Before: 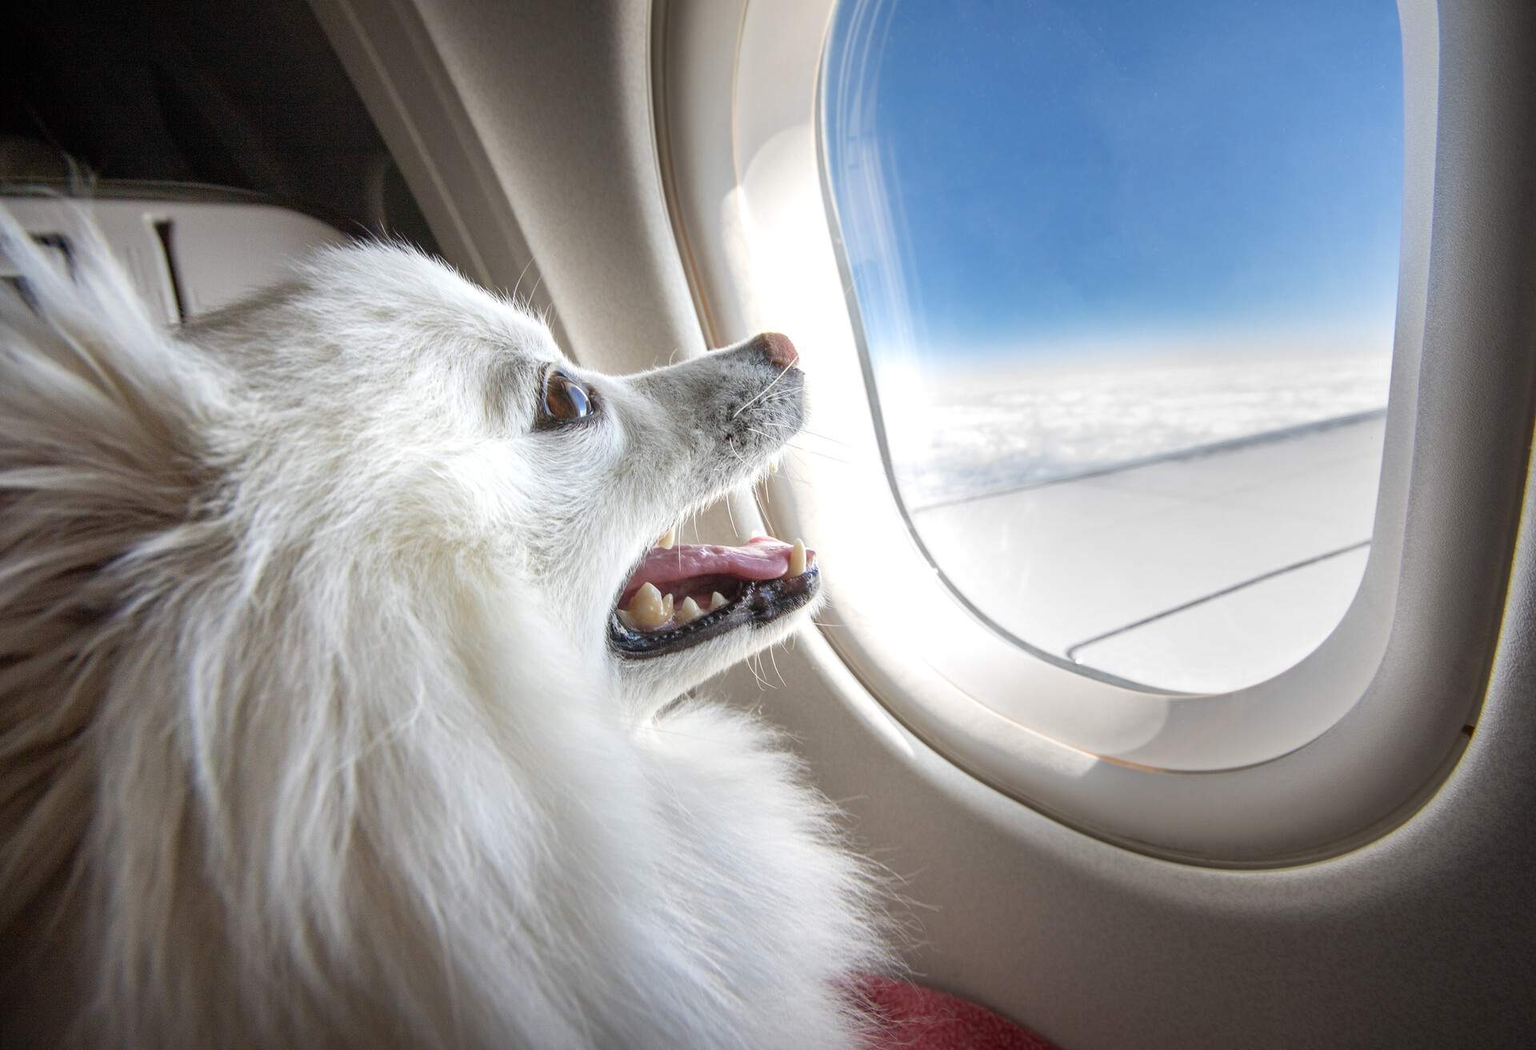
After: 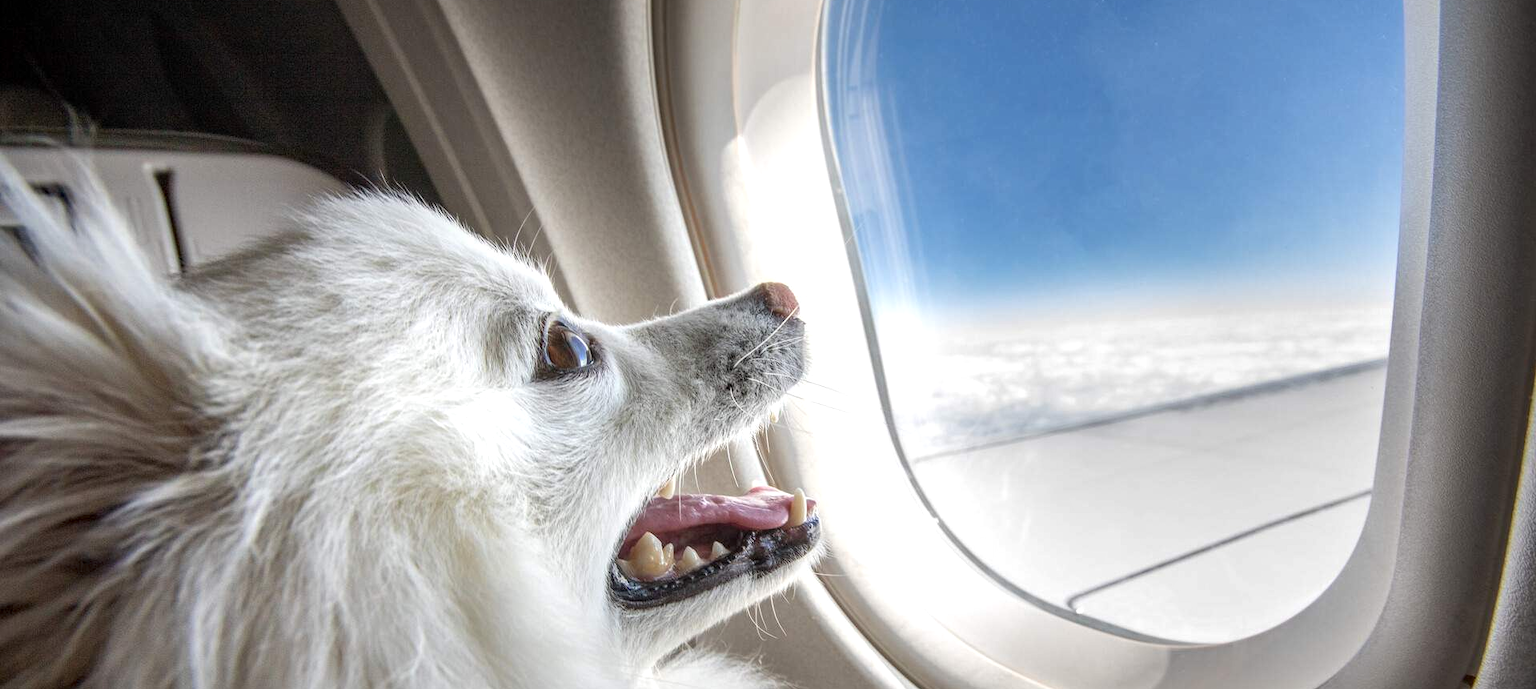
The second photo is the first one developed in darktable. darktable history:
crop and rotate: top 4.848%, bottom 29.503%
white balance: emerald 1
local contrast: on, module defaults
